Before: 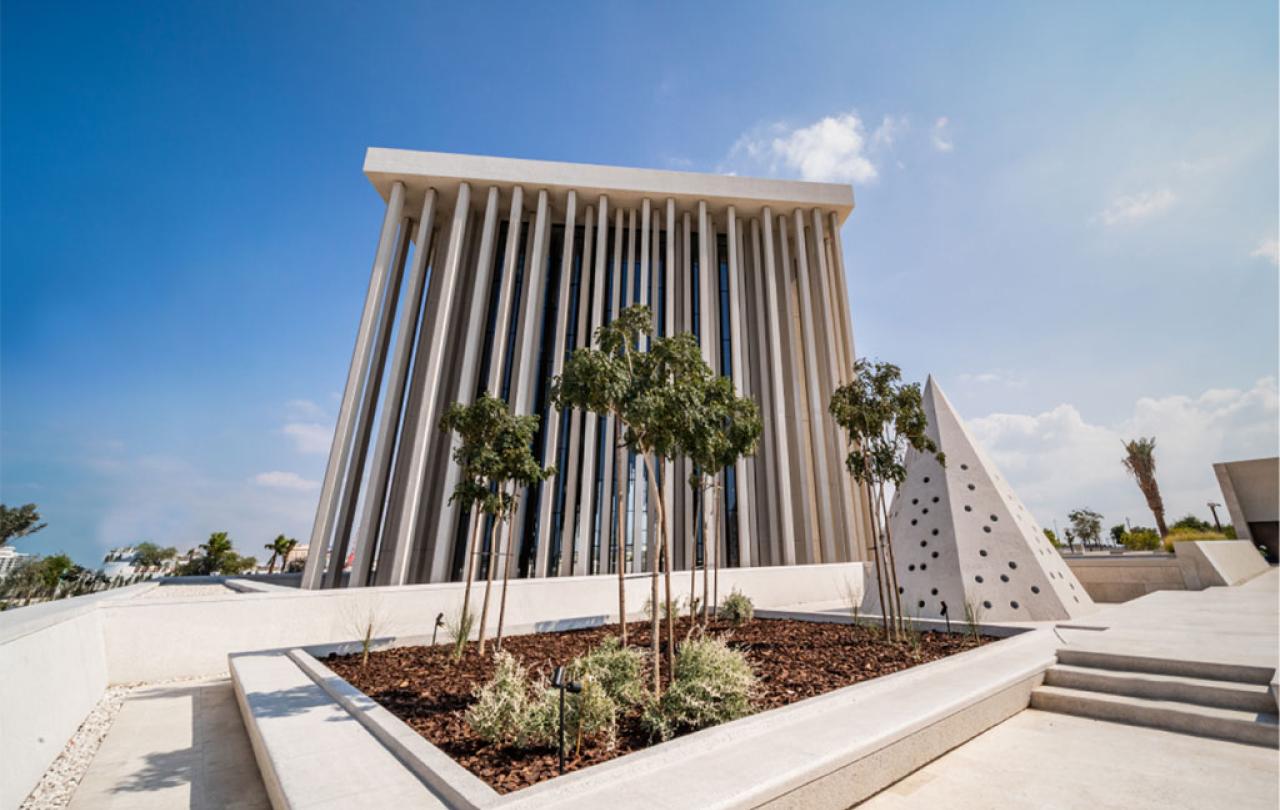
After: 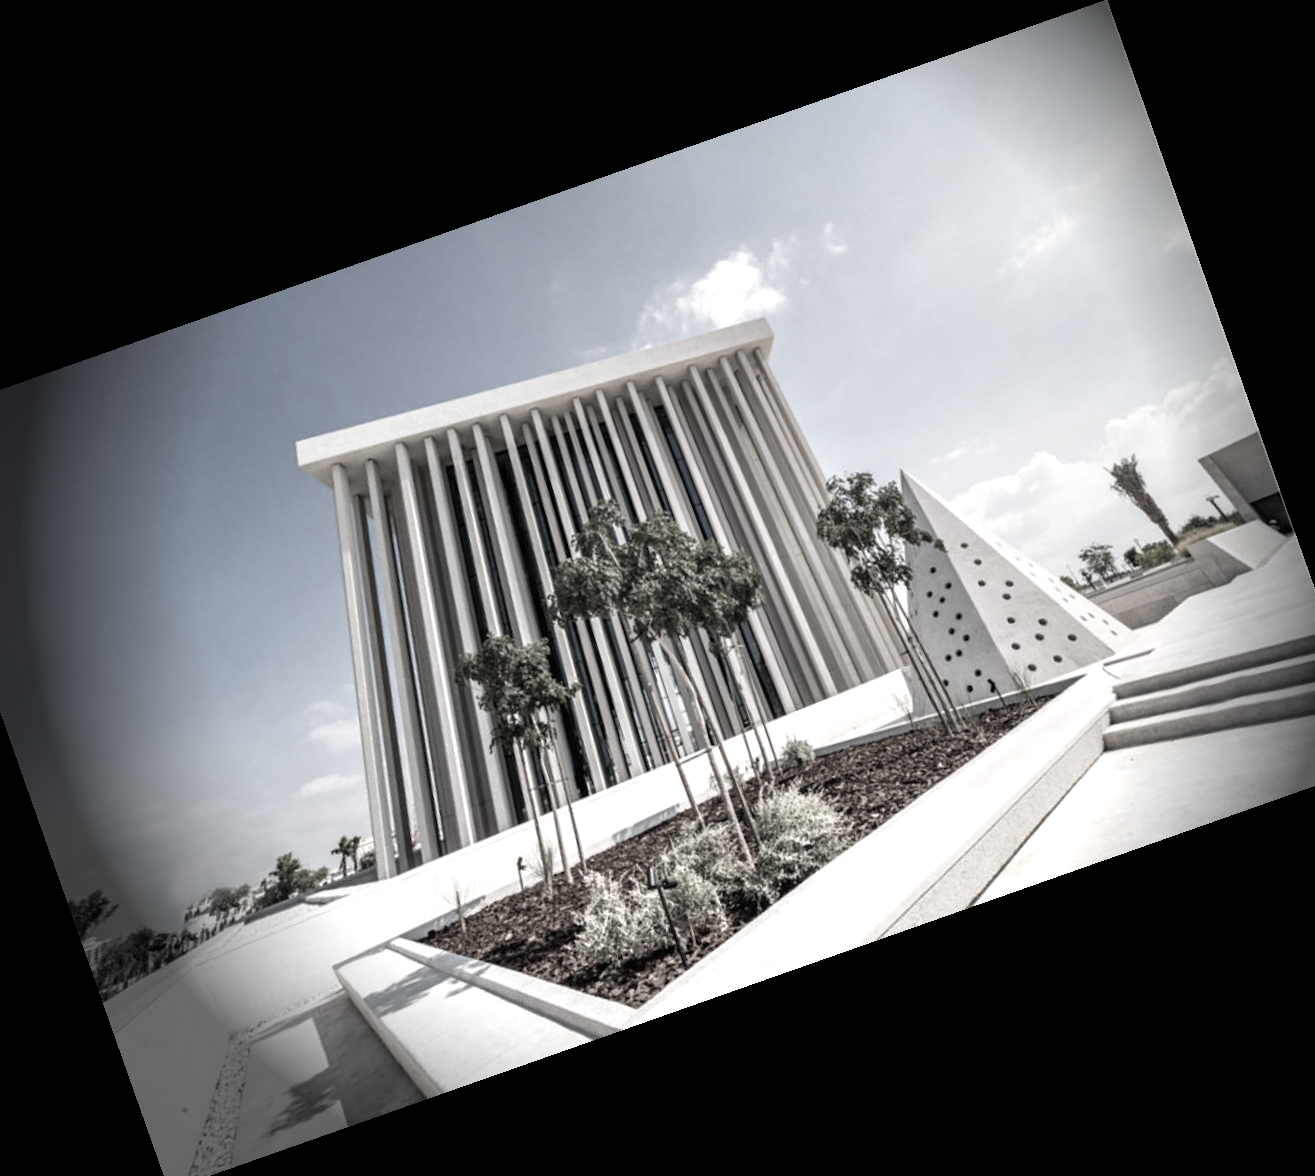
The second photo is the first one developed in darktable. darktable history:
vignetting: fall-off start 76.42%, fall-off radius 27.36%, brightness -0.872, center (0.037, -0.09), width/height ratio 0.971
exposure: exposure 0.493 EV, compensate highlight preservation false
crop and rotate: angle 19.43°, left 6.812%, right 4.125%, bottom 1.087%
color correction: saturation 0.2
